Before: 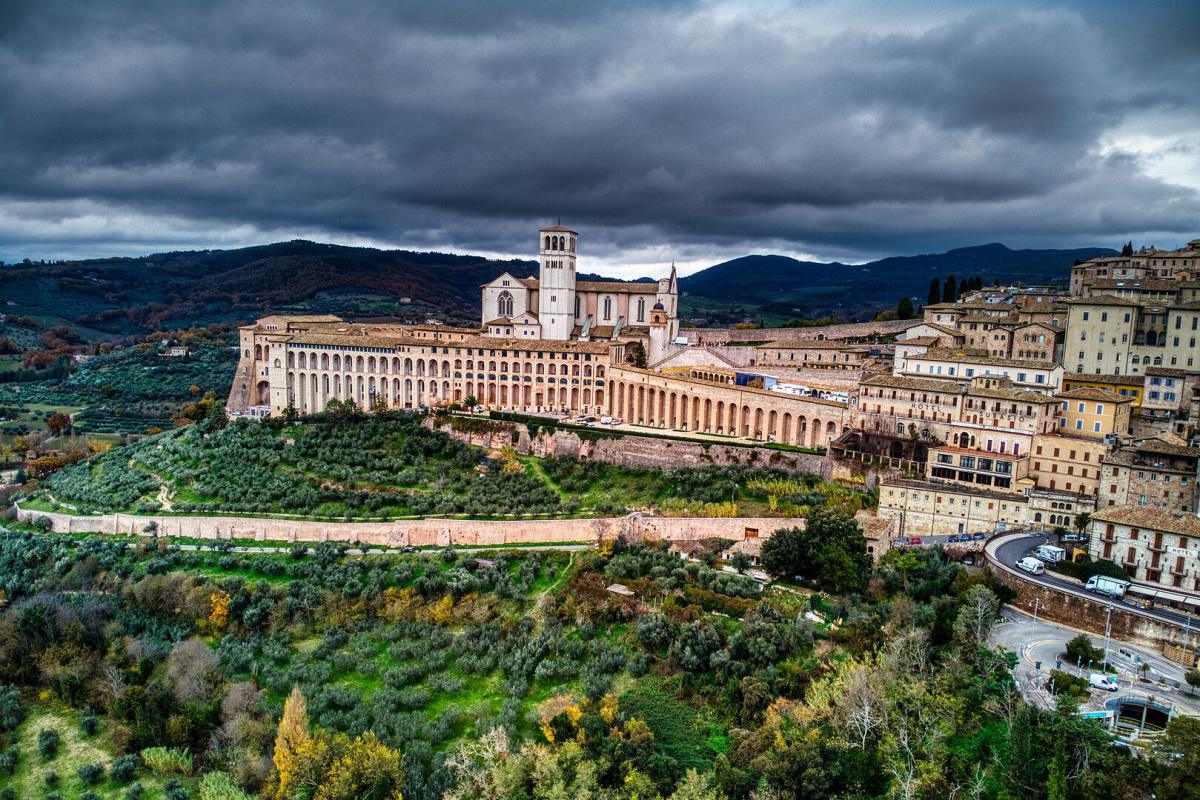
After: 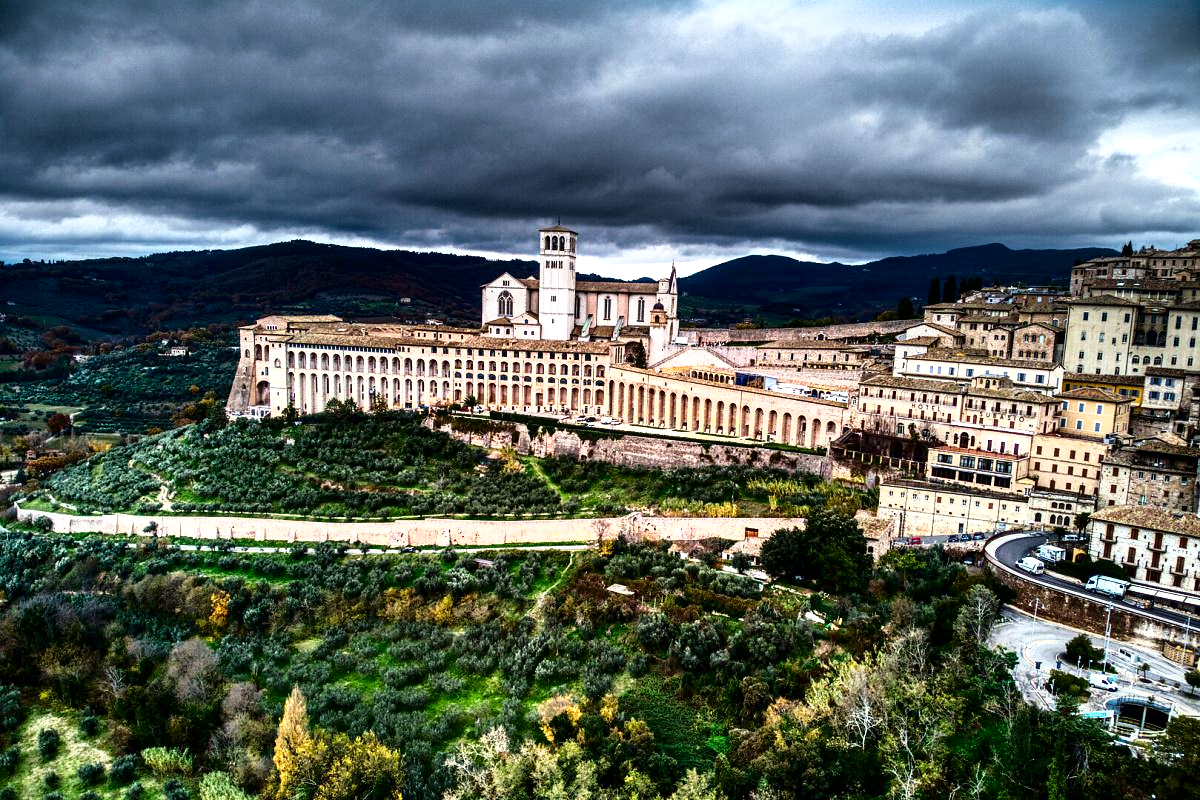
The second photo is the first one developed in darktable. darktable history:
shadows and highlights: shadows -62.32, white point adjustment -5.22, highlights 61.59
tone equalizer: -8 EV -0.75 EV, -7 EV -0.7 EV, -6 EV -0.6 EV, -5 EV -0.4 EV, -3 EV 0.4 EV, -2 EV 0.6 EV, -1 EV 0.7 EV, +0 EV 0.75 EV, edges refinement/feathering 500, mask exposure compensation -1.57 EV, preserve details no
